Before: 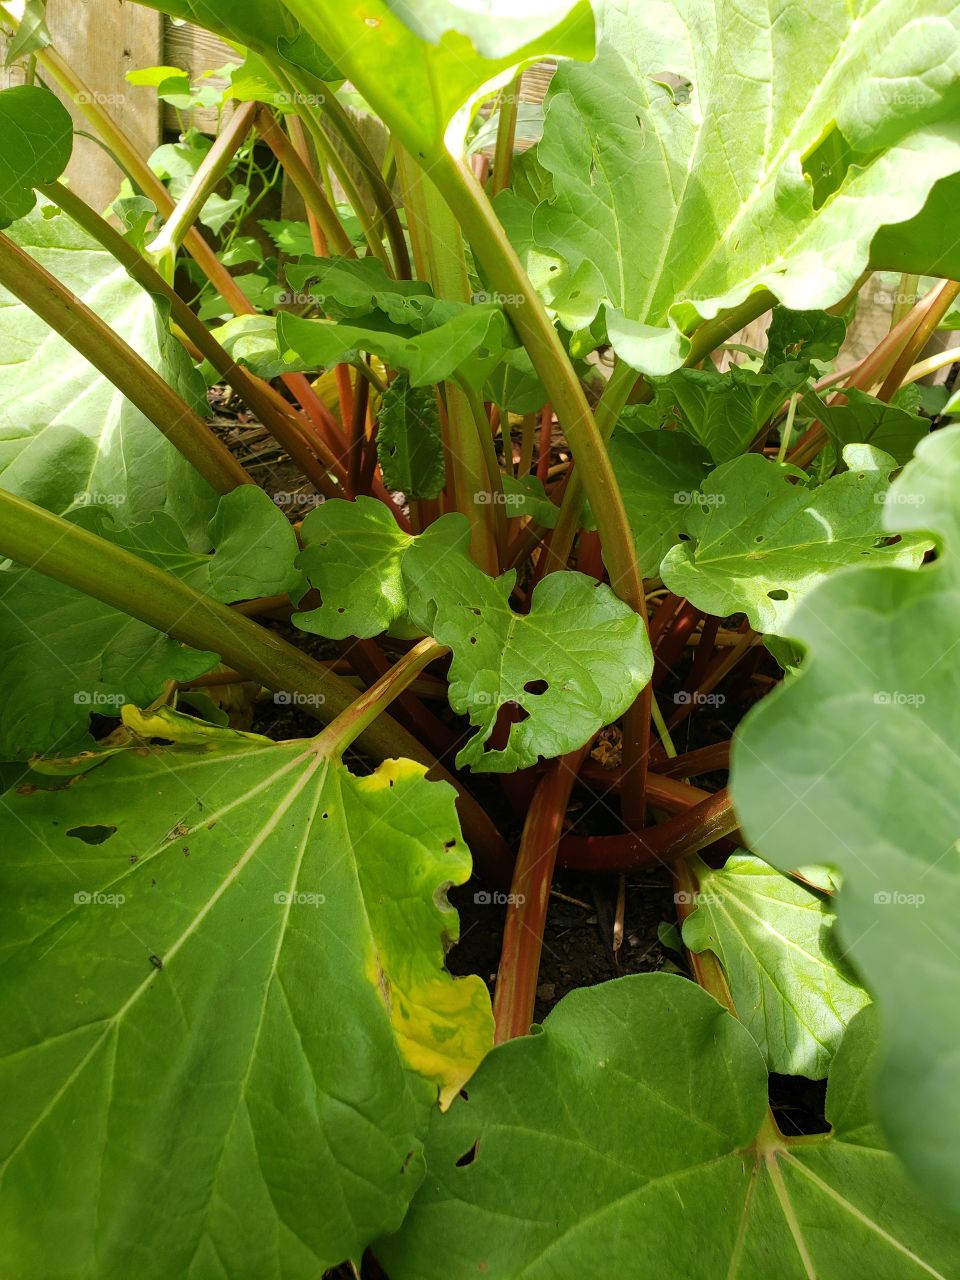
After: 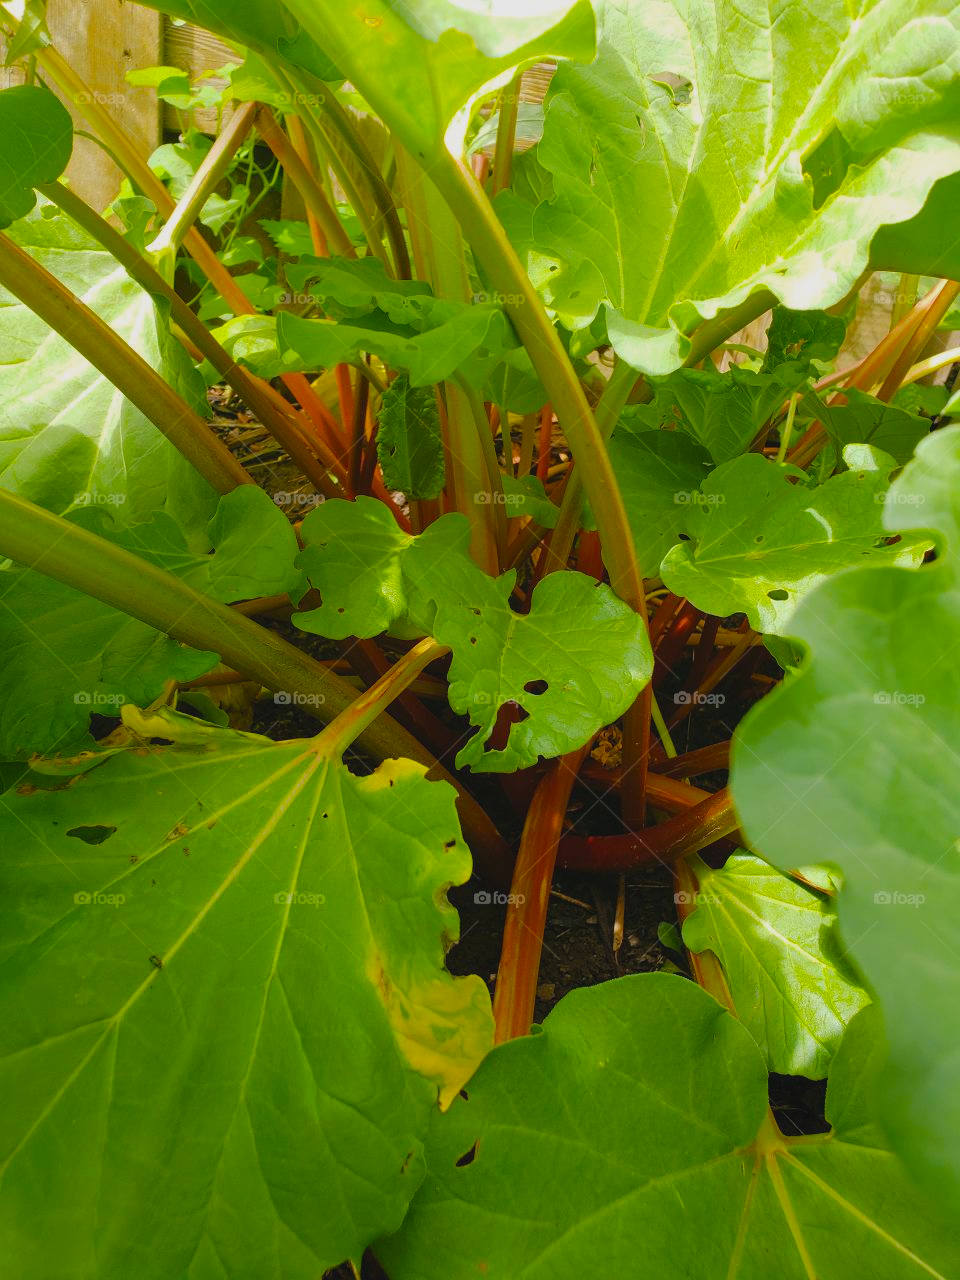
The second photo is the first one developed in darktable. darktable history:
tone equalizer: -8 EV 0.255 EV, -7 EV 0.408 EV, -6 EV 0.4 EV, -5 EV 0.274 EV, -3 EV -0.244 EV, -2 EV -0.438 EV, -1 EV -0.404 EV, +0 EV -0.221 EV, edges refinement/feathering 500, mask exposure compensation -1.57 EV, preserve details no
color balance rgb: highlights gain › chroma 0.149%, highlights gain › hue 329.78°, global offset › luminance 0.495%, global offset › hue 168.66°, linear chroma grading › global chroma 14.806%, perceptual saturation grading › global saturation 19.366%, perceptual brilliance grading › global brilliance 2.83%, perceptual brilliance grading › highlights -2.622%, perceptual brilliance grading › shadows 3.779%, global vibrance 20%
